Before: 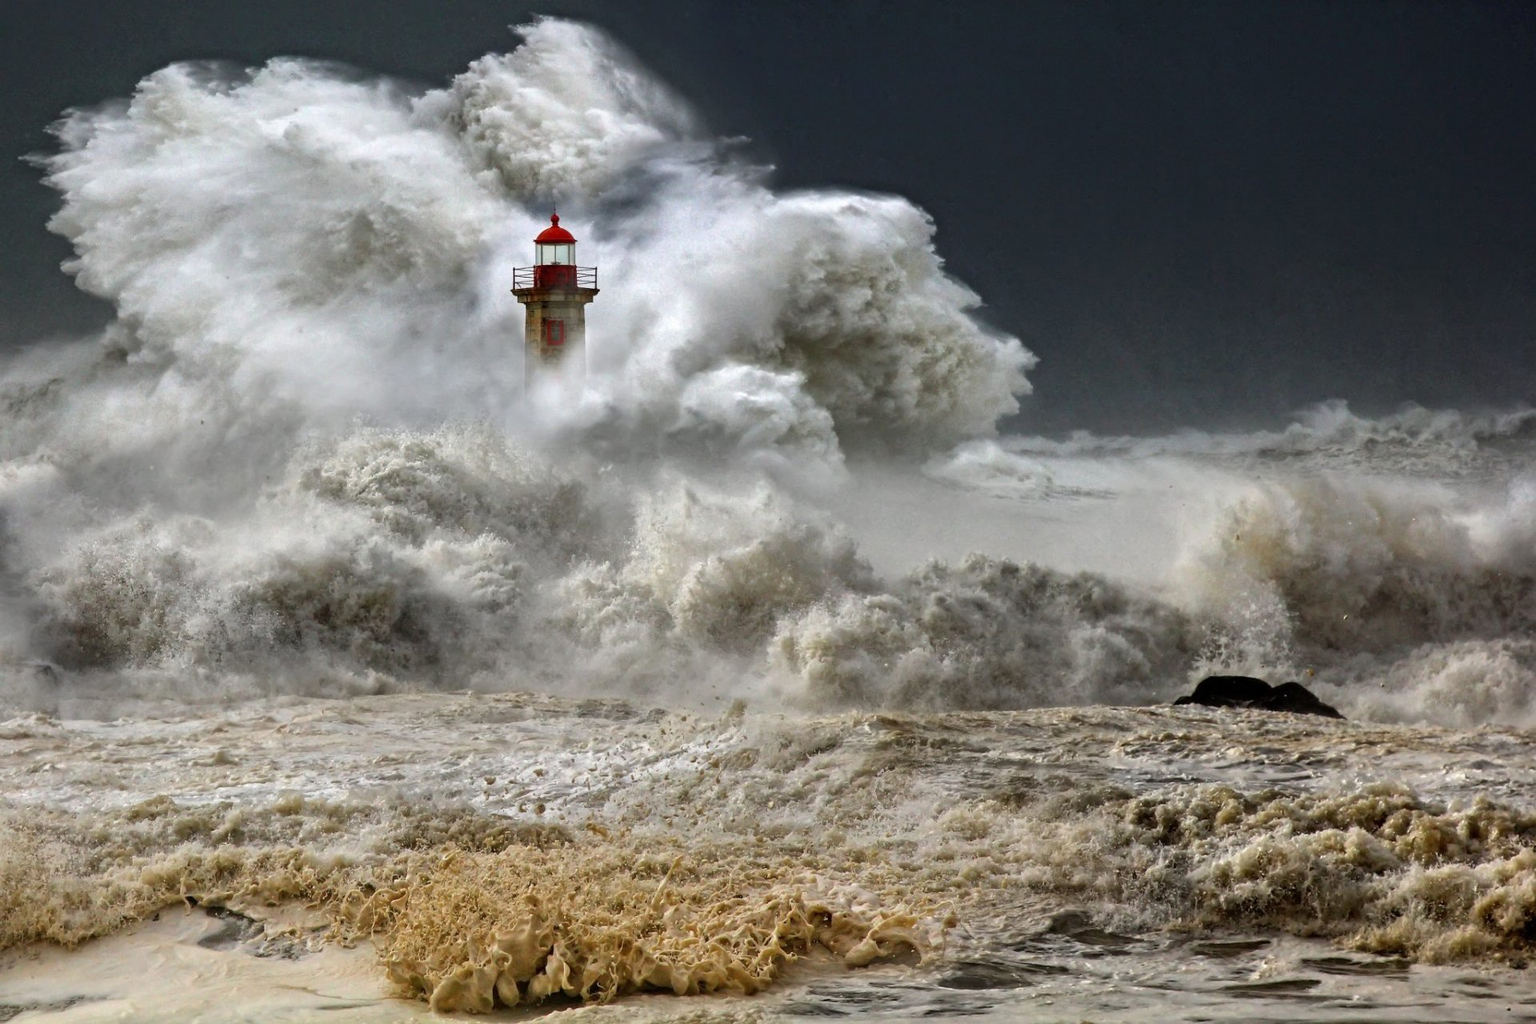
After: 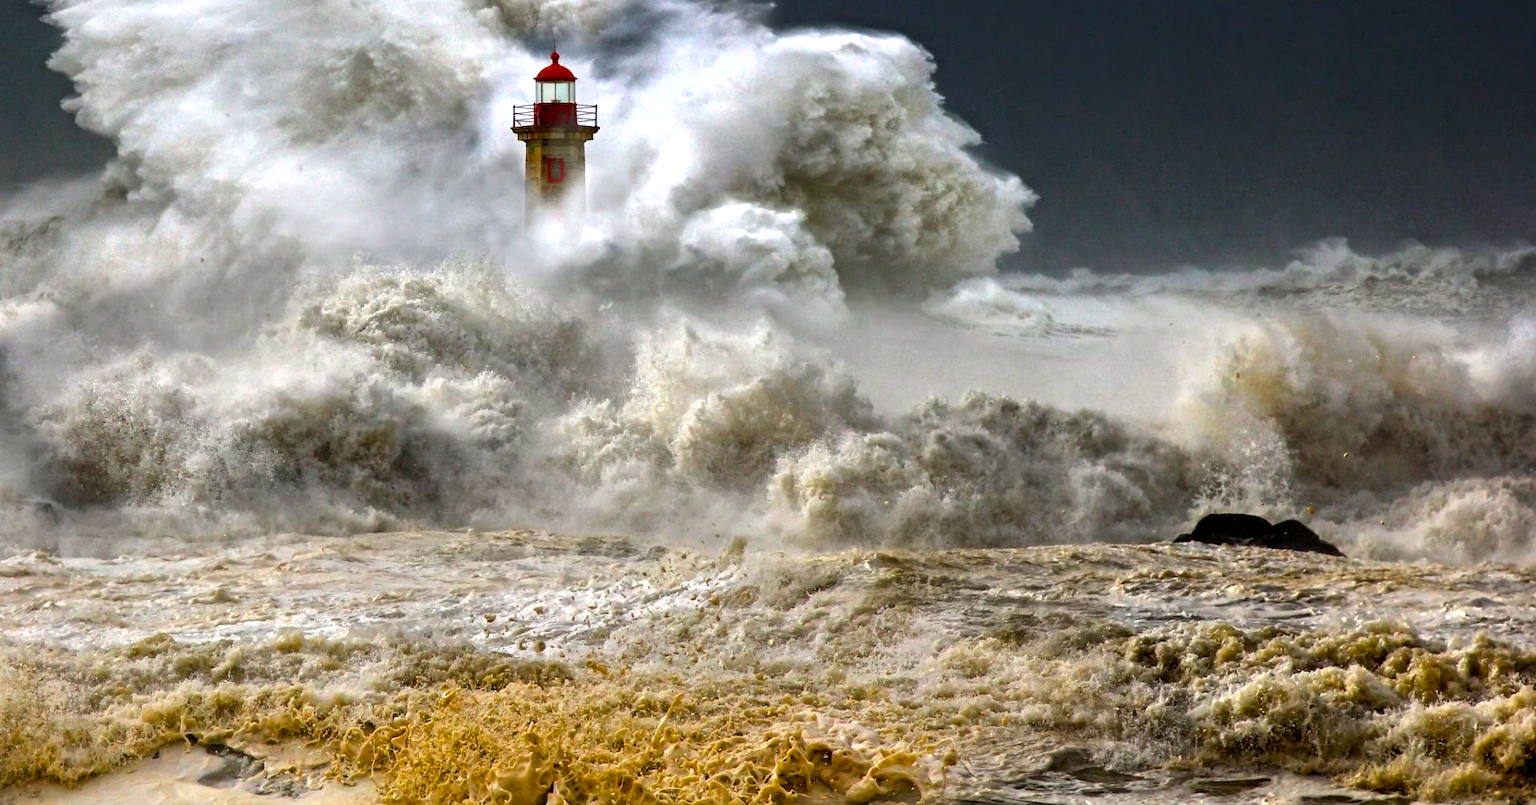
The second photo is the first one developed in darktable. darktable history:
crop and rotate: top 15.931%, bottom 5.35%
color balance rgb: highlights gain › chroma 0.181%, highlights gain › hue 332.42°, perceptual saturation grading › global saturation 40.125%, perceptual brilliance grading › highlights 11.223%, global vibrance 20%
